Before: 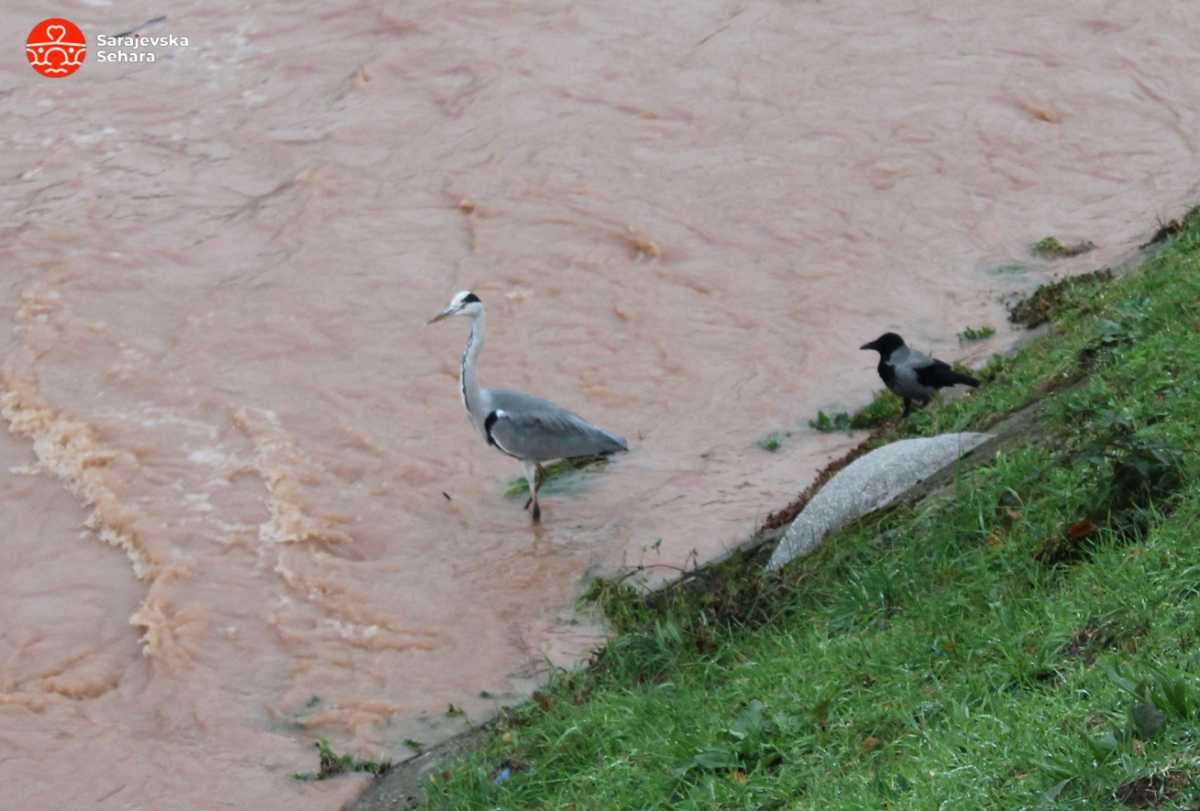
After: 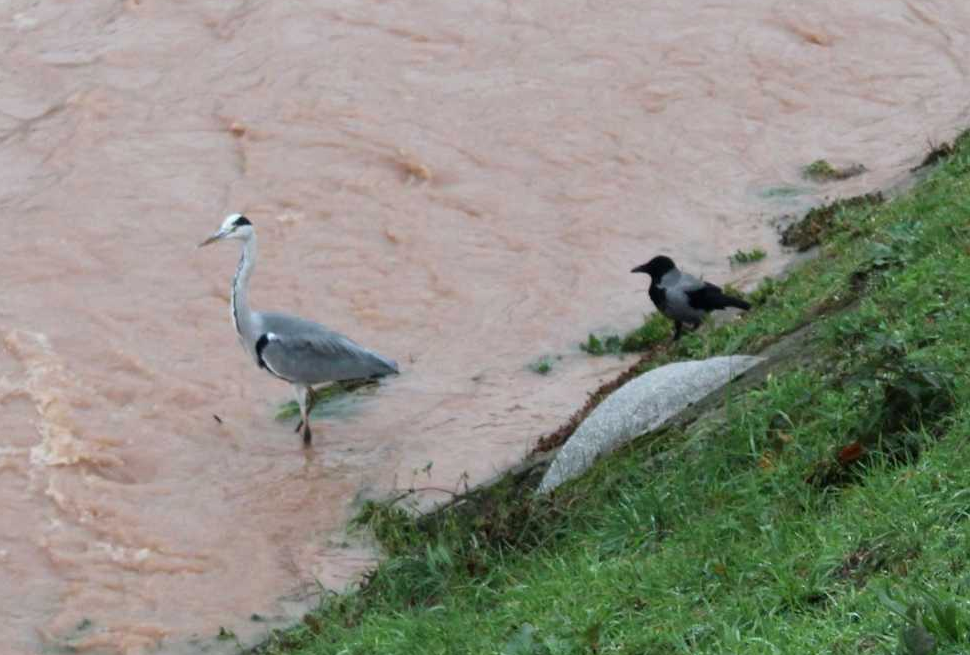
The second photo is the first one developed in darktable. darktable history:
crop: left 19.159%, top 9.58%, bottom 9.58%
exposure: black level correction 0.001, exposure 0.14 EV, compensate highlight preservation false
